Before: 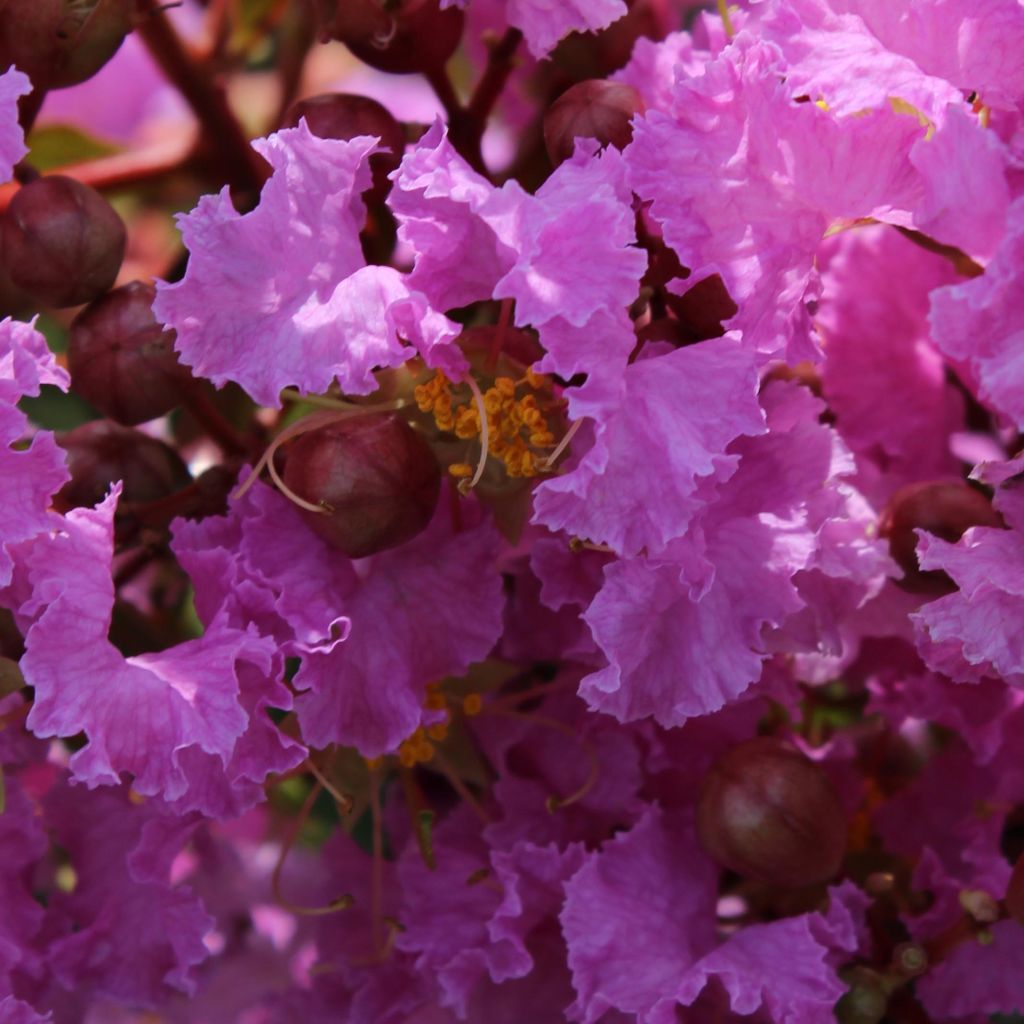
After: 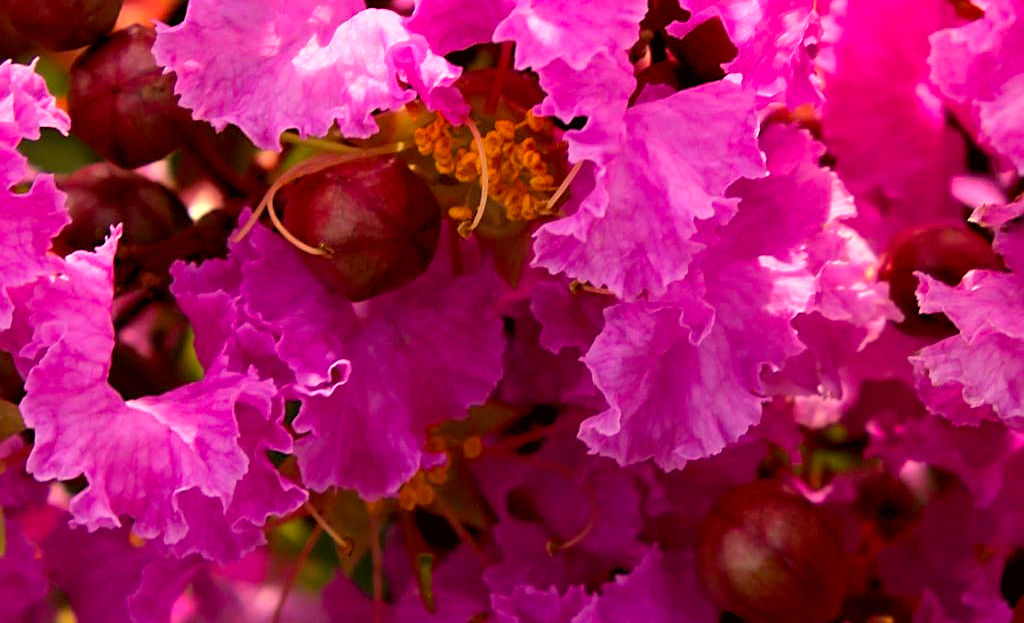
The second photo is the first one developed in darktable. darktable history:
exposure: exposure 0.727 EV, compensate highlight preservation false
sharpen: on, module defaults
color balance rgb: global offset › luminance -0.873%, perceptual saturation grading › global saturation 10.211%
crop and rotate: top 25.119%, bottom 13.997%
color correction: highlights a* 18.66, highlights b* 34.9, shadows a* 1.75, shadows b* 6.38, saturation 1.04
